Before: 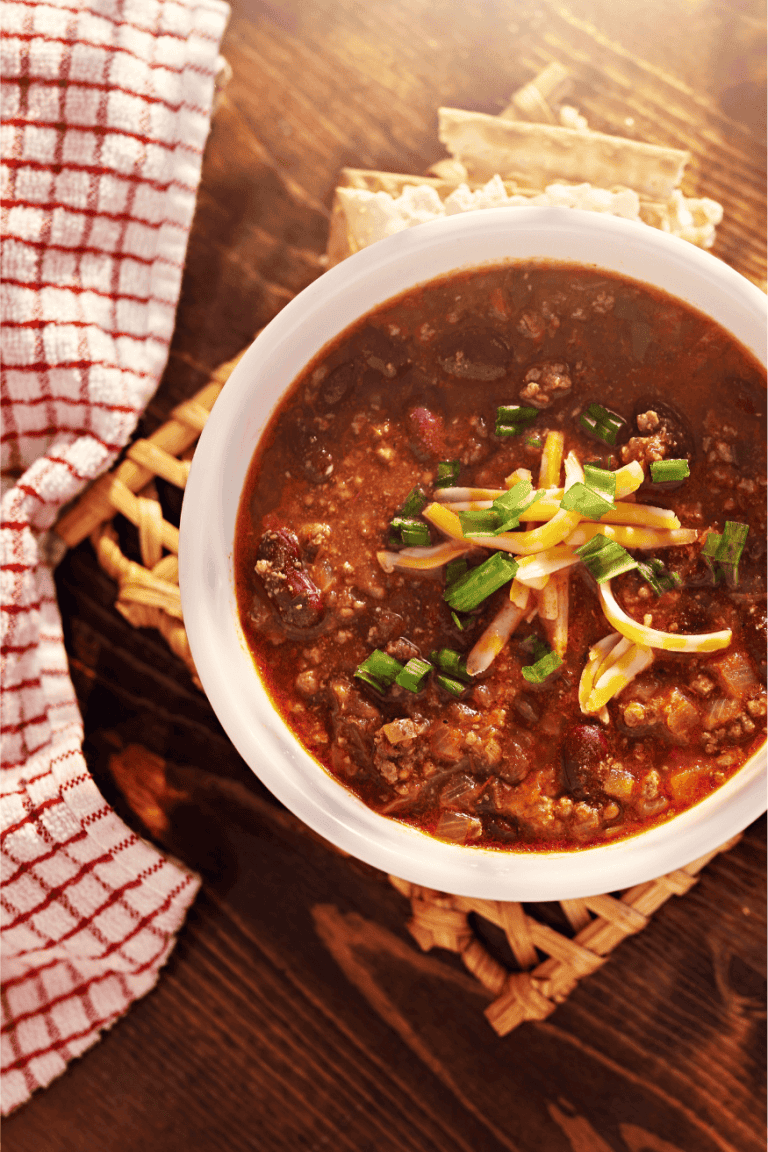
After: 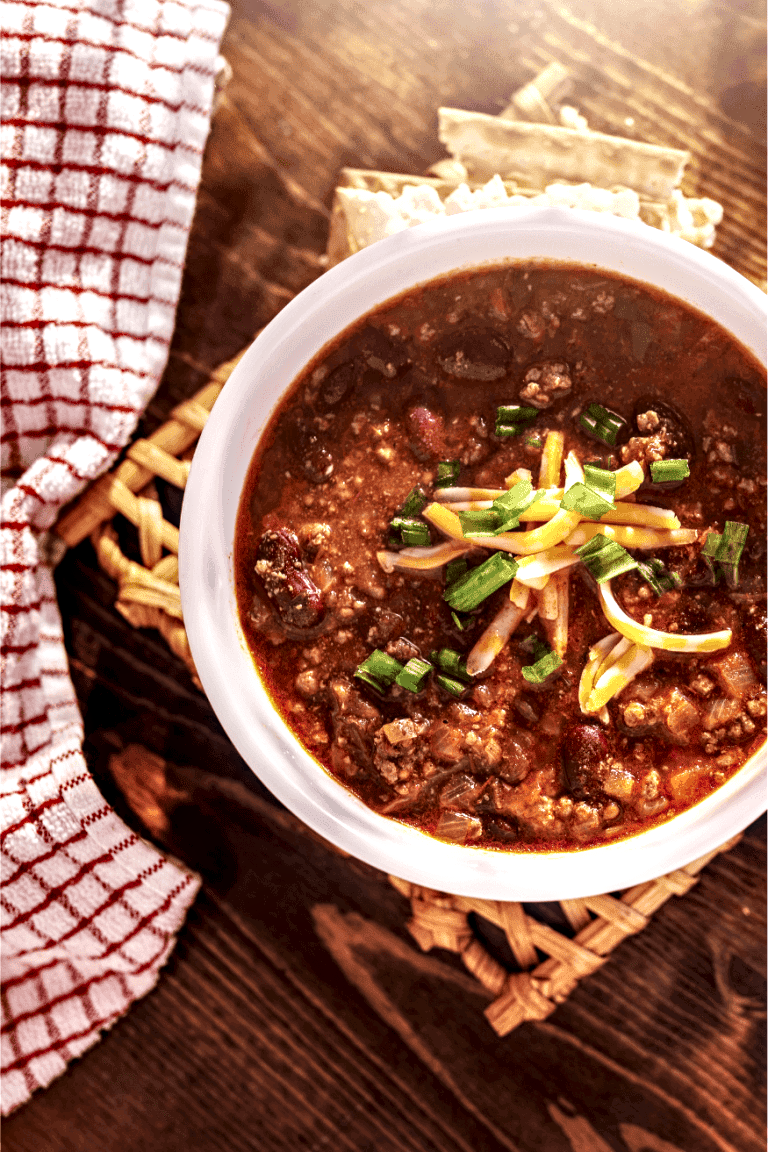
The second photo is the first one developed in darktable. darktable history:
white balance: red 0.984, blue 1.059
local contrast: highlights 65%, shadows 54%, detail 169%, midtone range 0.514
